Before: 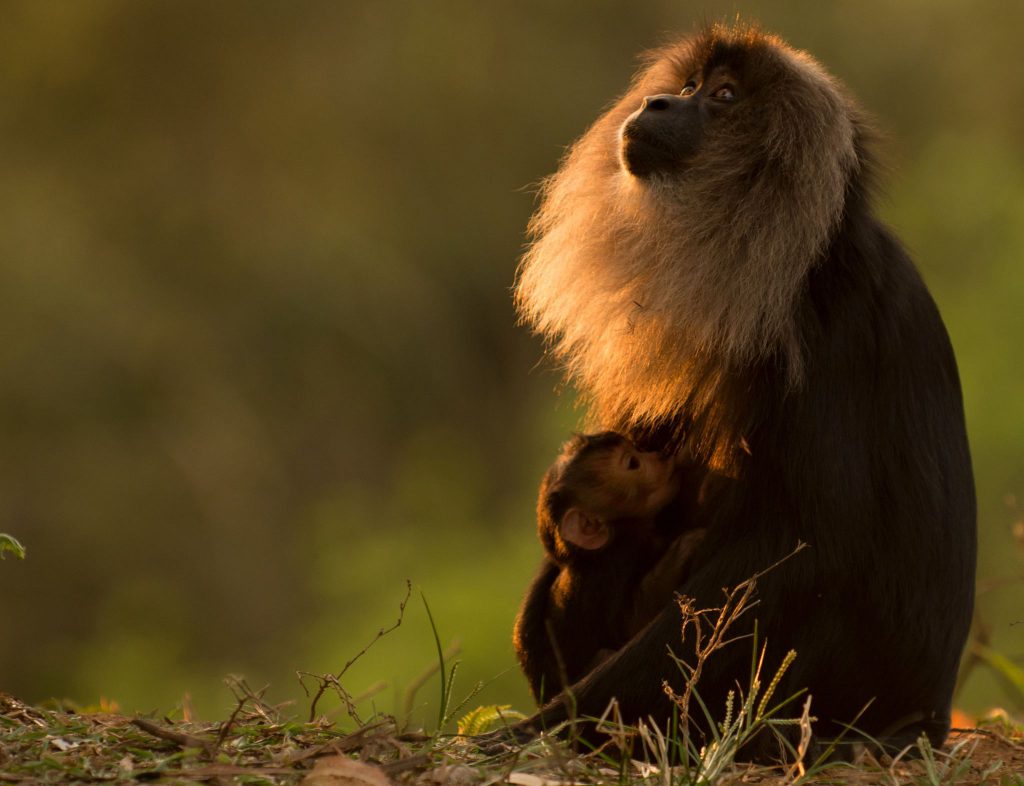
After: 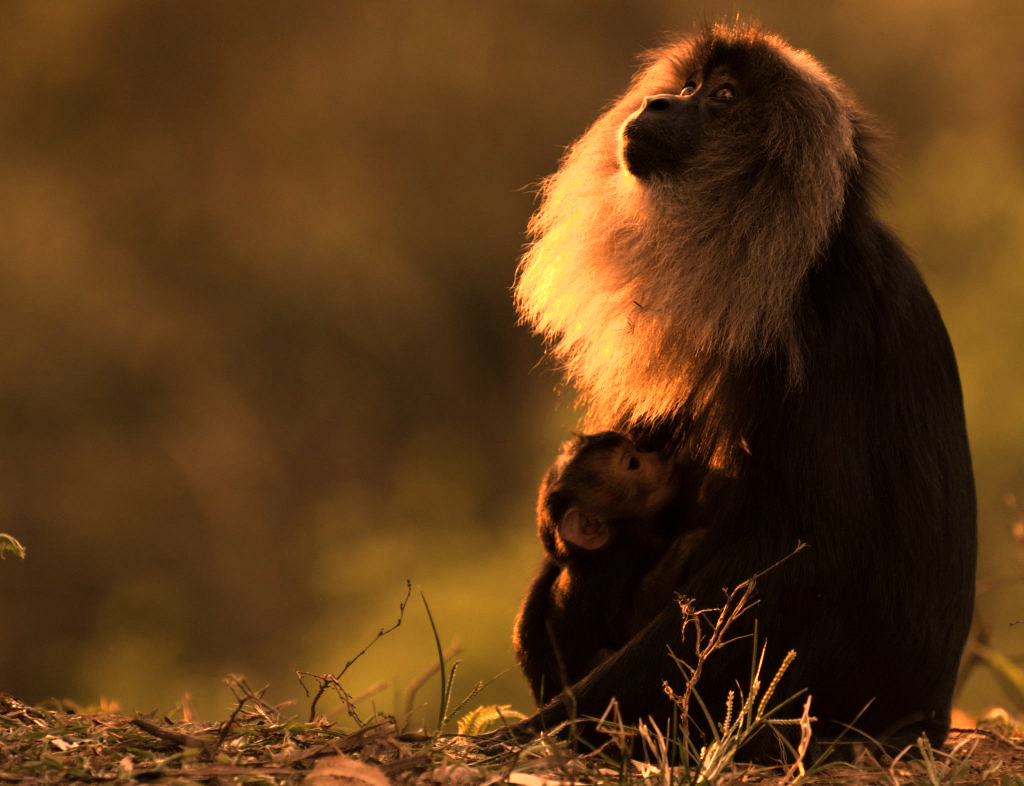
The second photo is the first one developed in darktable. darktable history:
tone equalizer: -8 EV -0.75 EV, -7 EV -0.7 EV, -6 EV -0.6 EV, -5 EV -0.4 EV, -3 EV 0.4 EV, -2 EV 0.6 EV, -1 EV 0.7 EV, +0 EV 0.75 EV, edges refinement/feathering 500, mask exposure compensation -1.57 EV, preserve details no
shadows and highlights: shadows 0, highlights 40
white balance: red 1.123, blue 0.83
color correction: highlights a* 40, highlights b* 40, saturation 0.69
